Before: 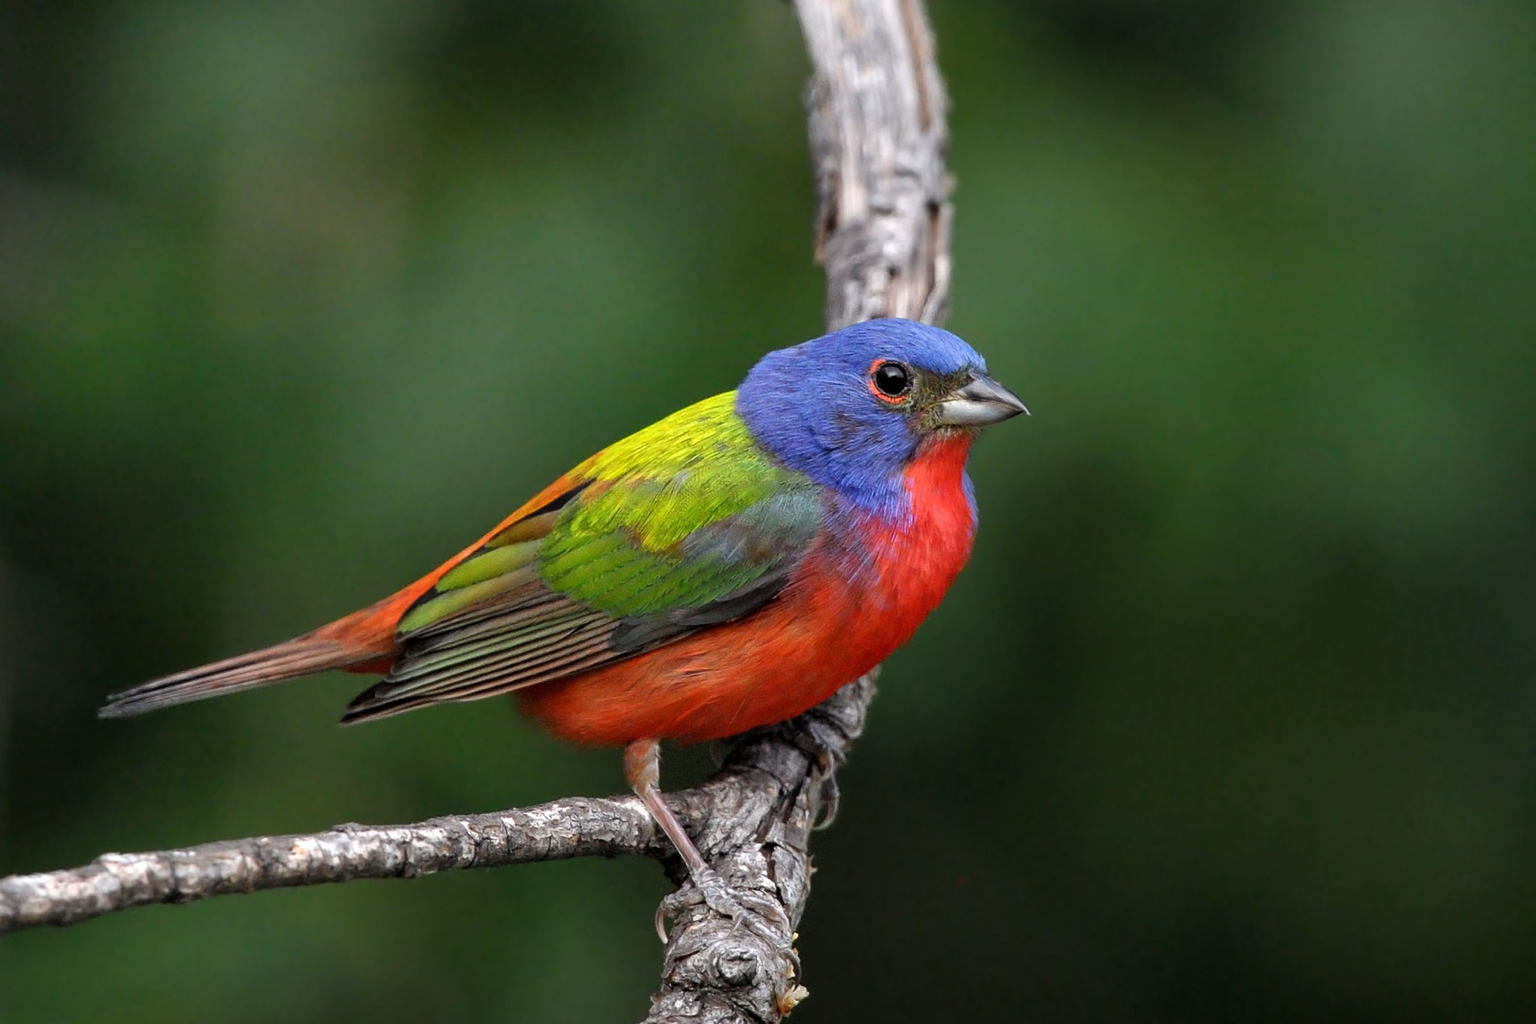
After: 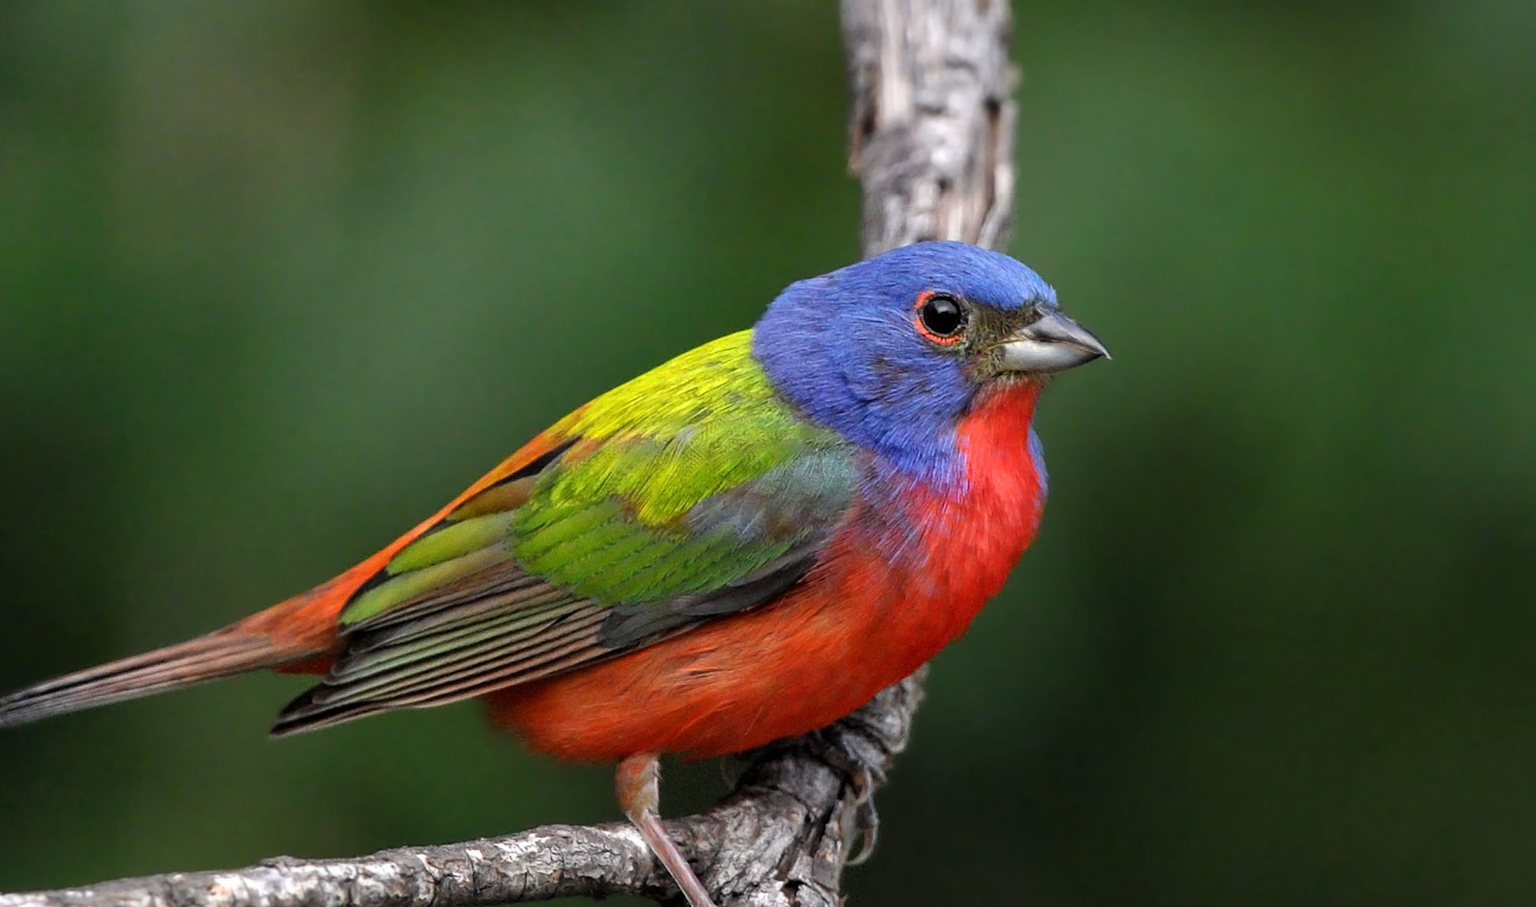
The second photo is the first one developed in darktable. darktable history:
crop: left 7.747%, top 11.803%, right 10.213%, bottom 15.476%
